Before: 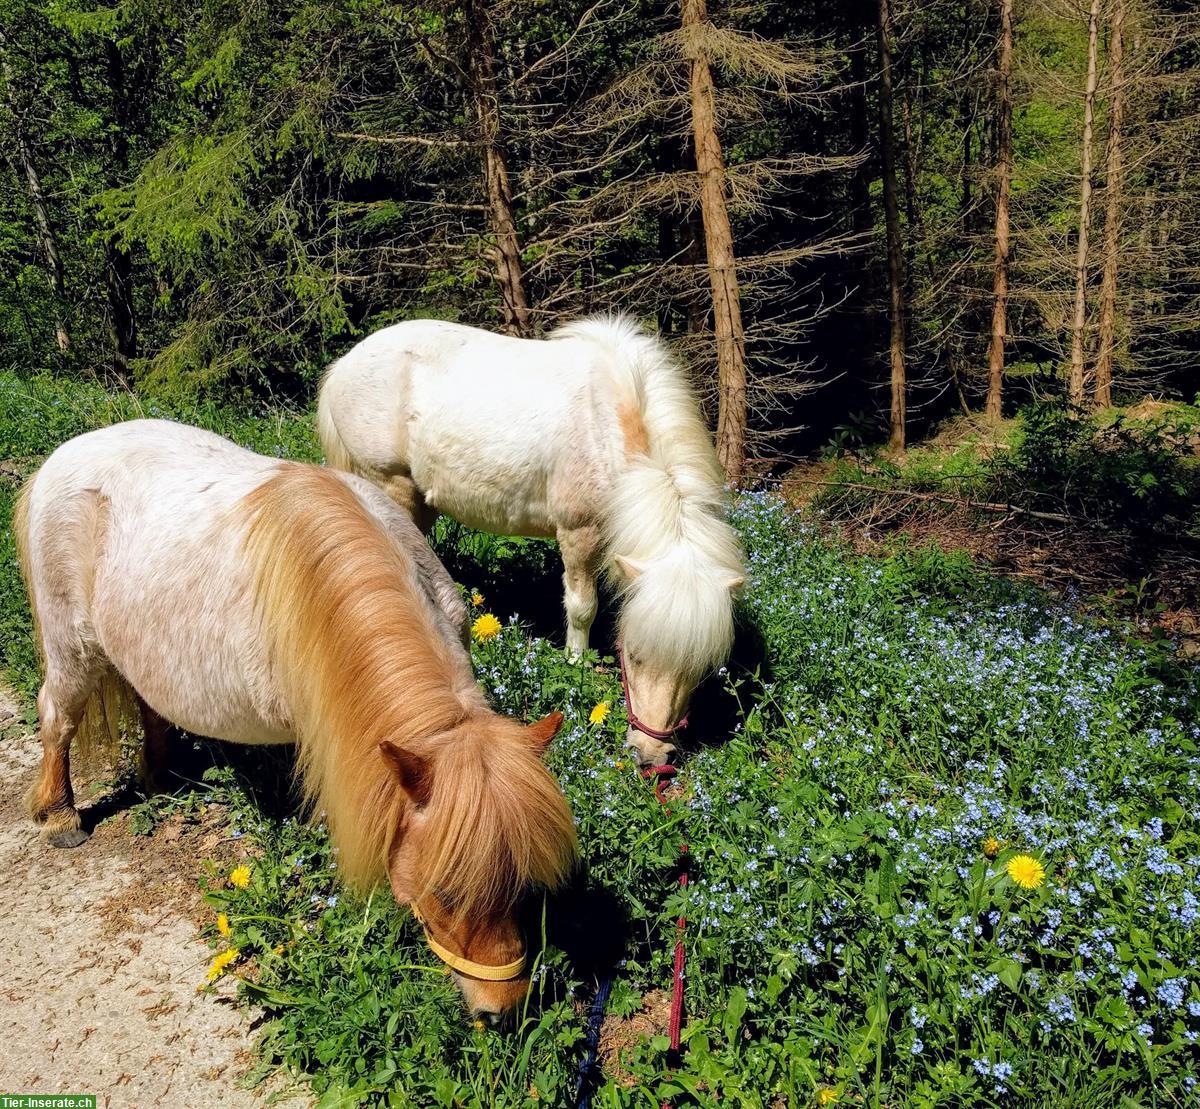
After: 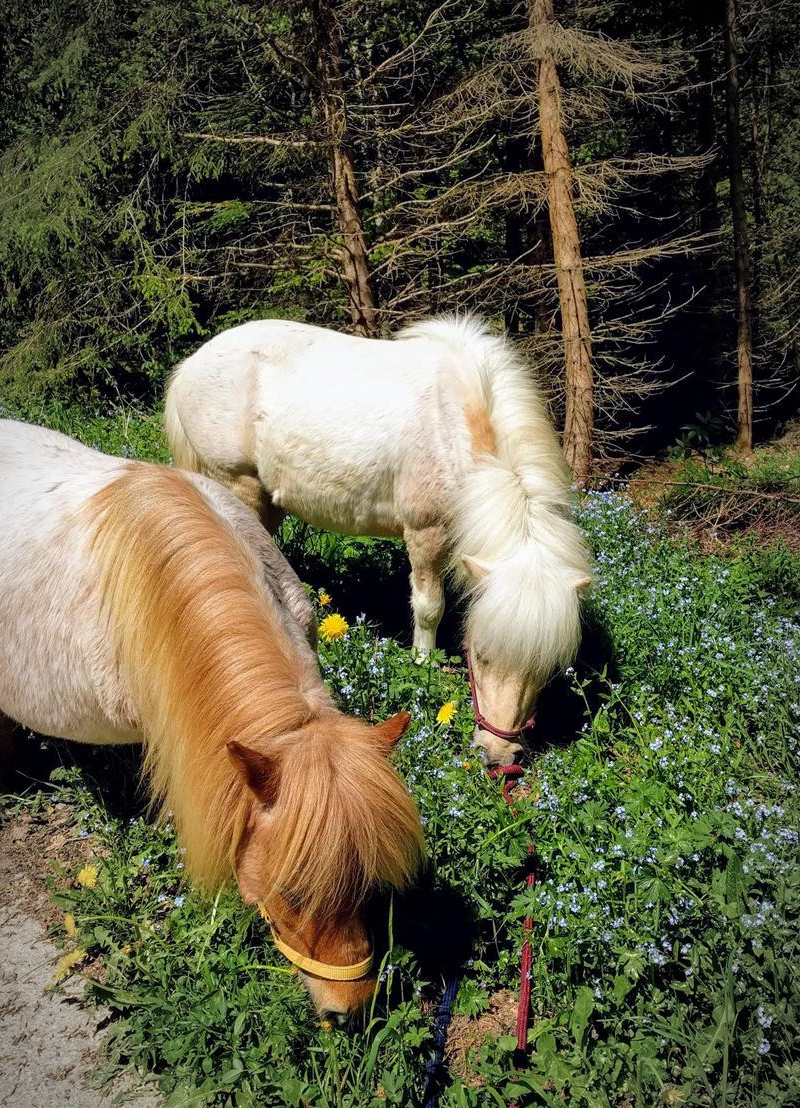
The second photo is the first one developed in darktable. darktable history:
crop and rotate: left 12.806%, right 20.471%
vignetting: automatic ratio true, unbound false
